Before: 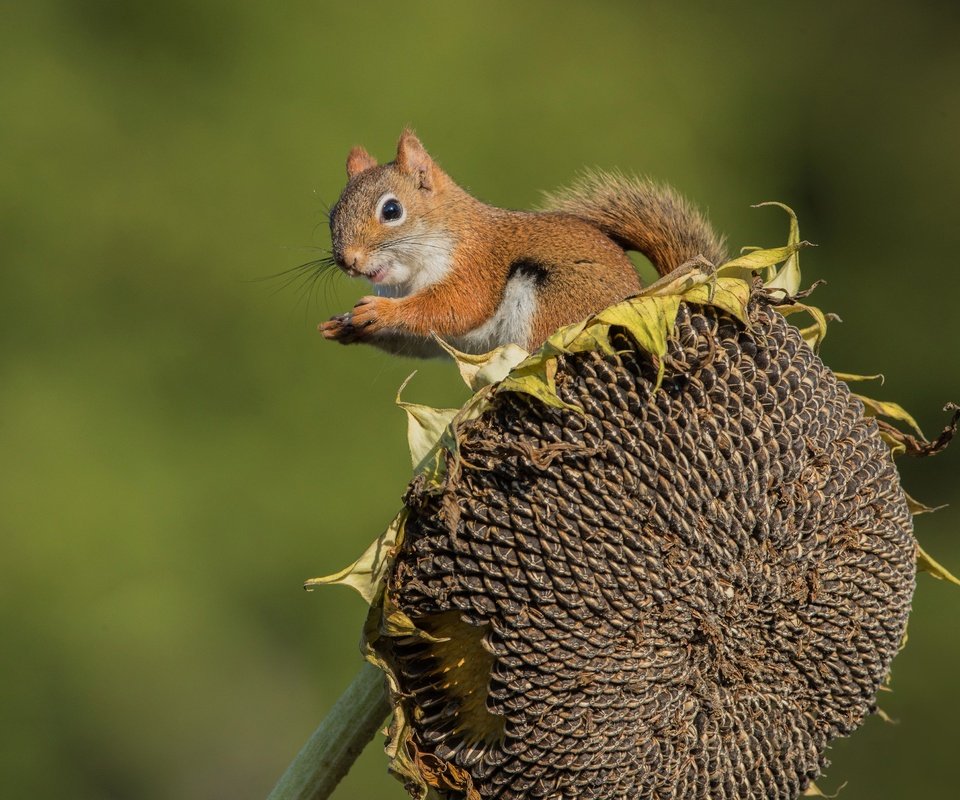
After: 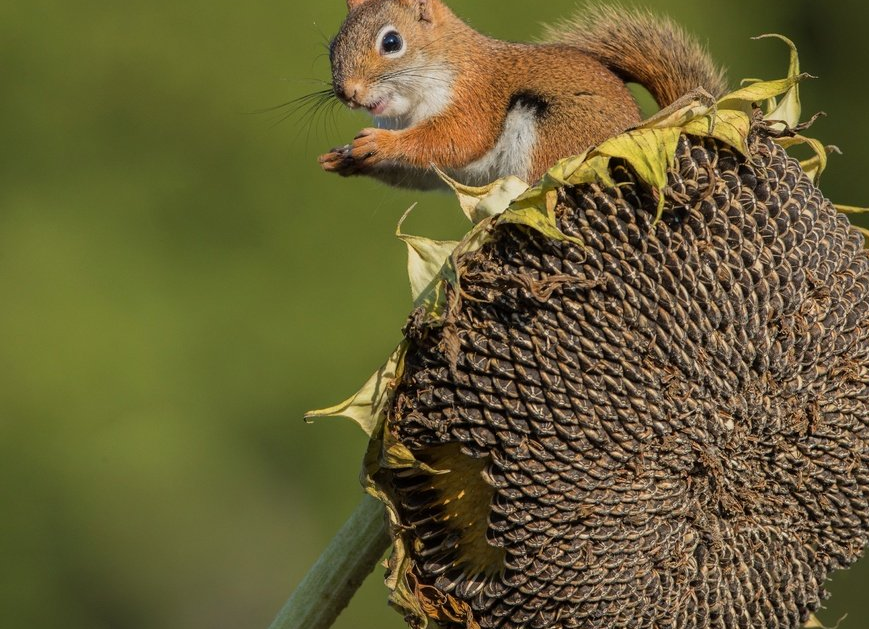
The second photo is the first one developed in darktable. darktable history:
crop: top 21.024%, right 9.408%, bottom 0.27%
